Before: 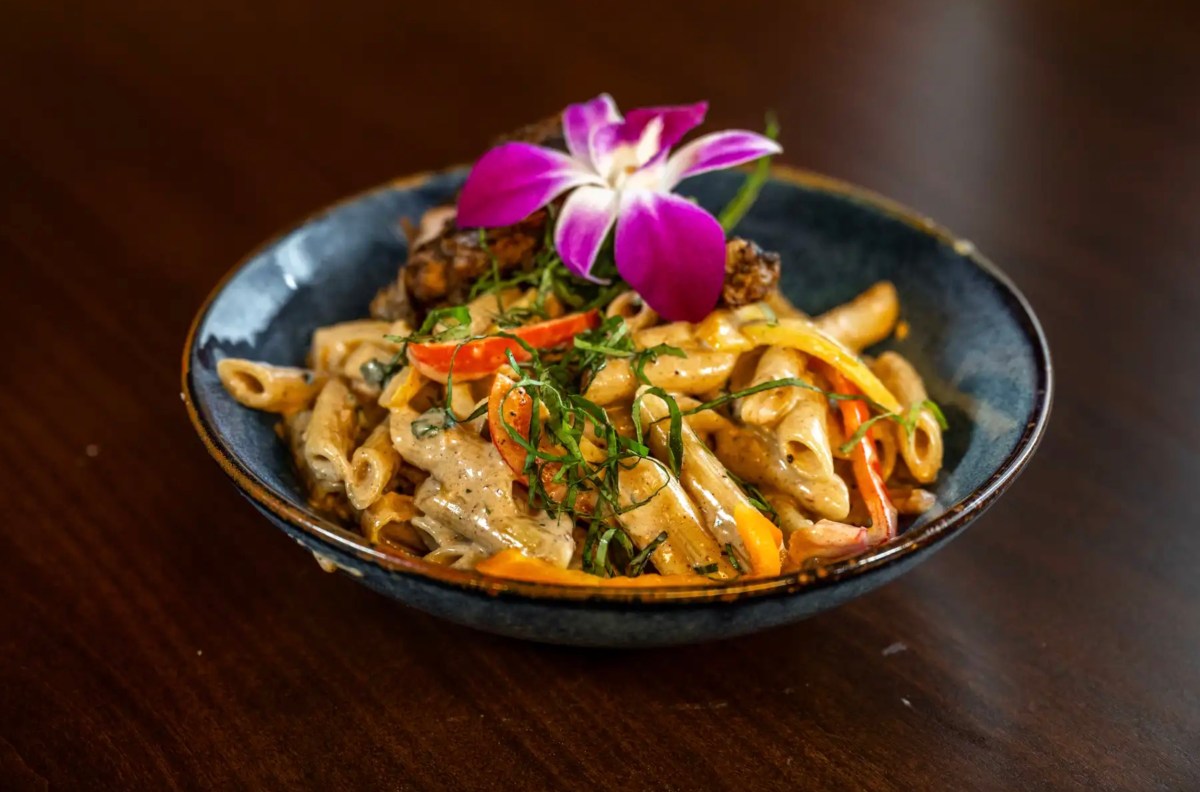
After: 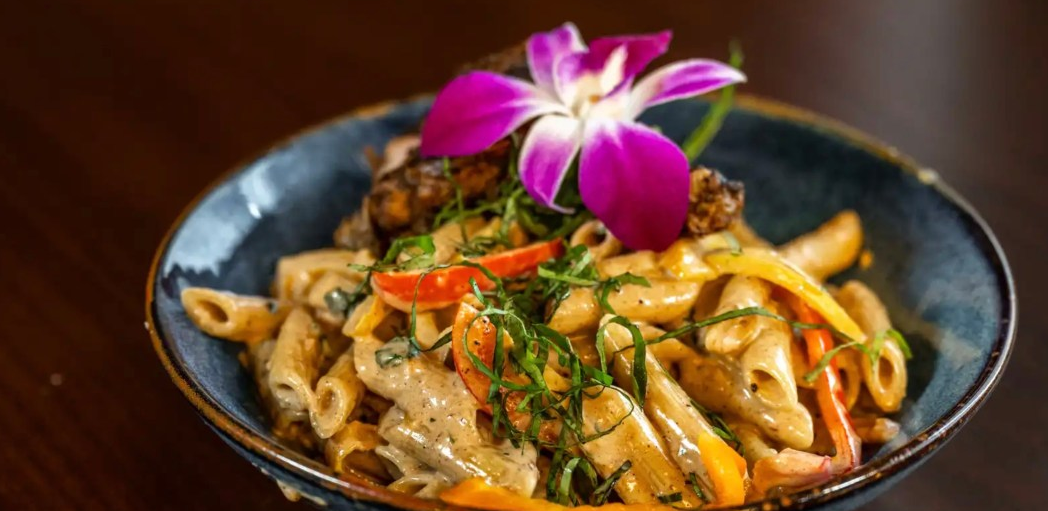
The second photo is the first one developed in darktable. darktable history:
base curve: preserve colors none
crop: left 3.015%, top 8.969%, right 9.647%, bottom 26.457%
